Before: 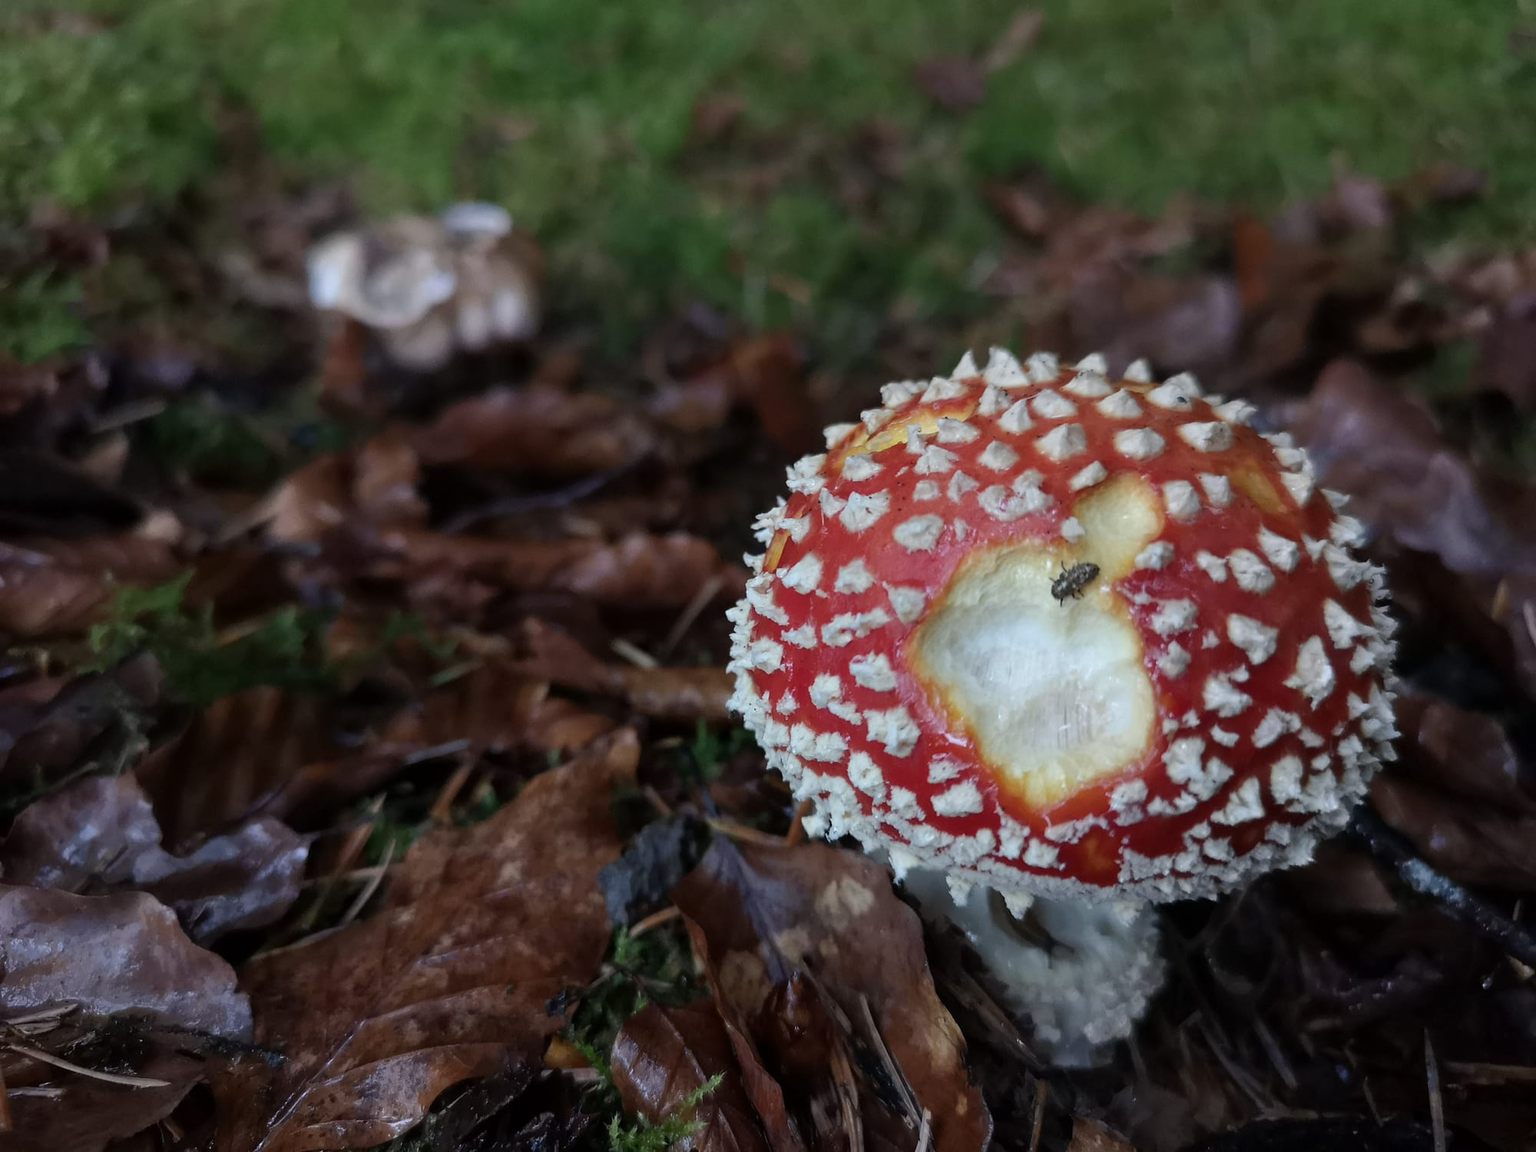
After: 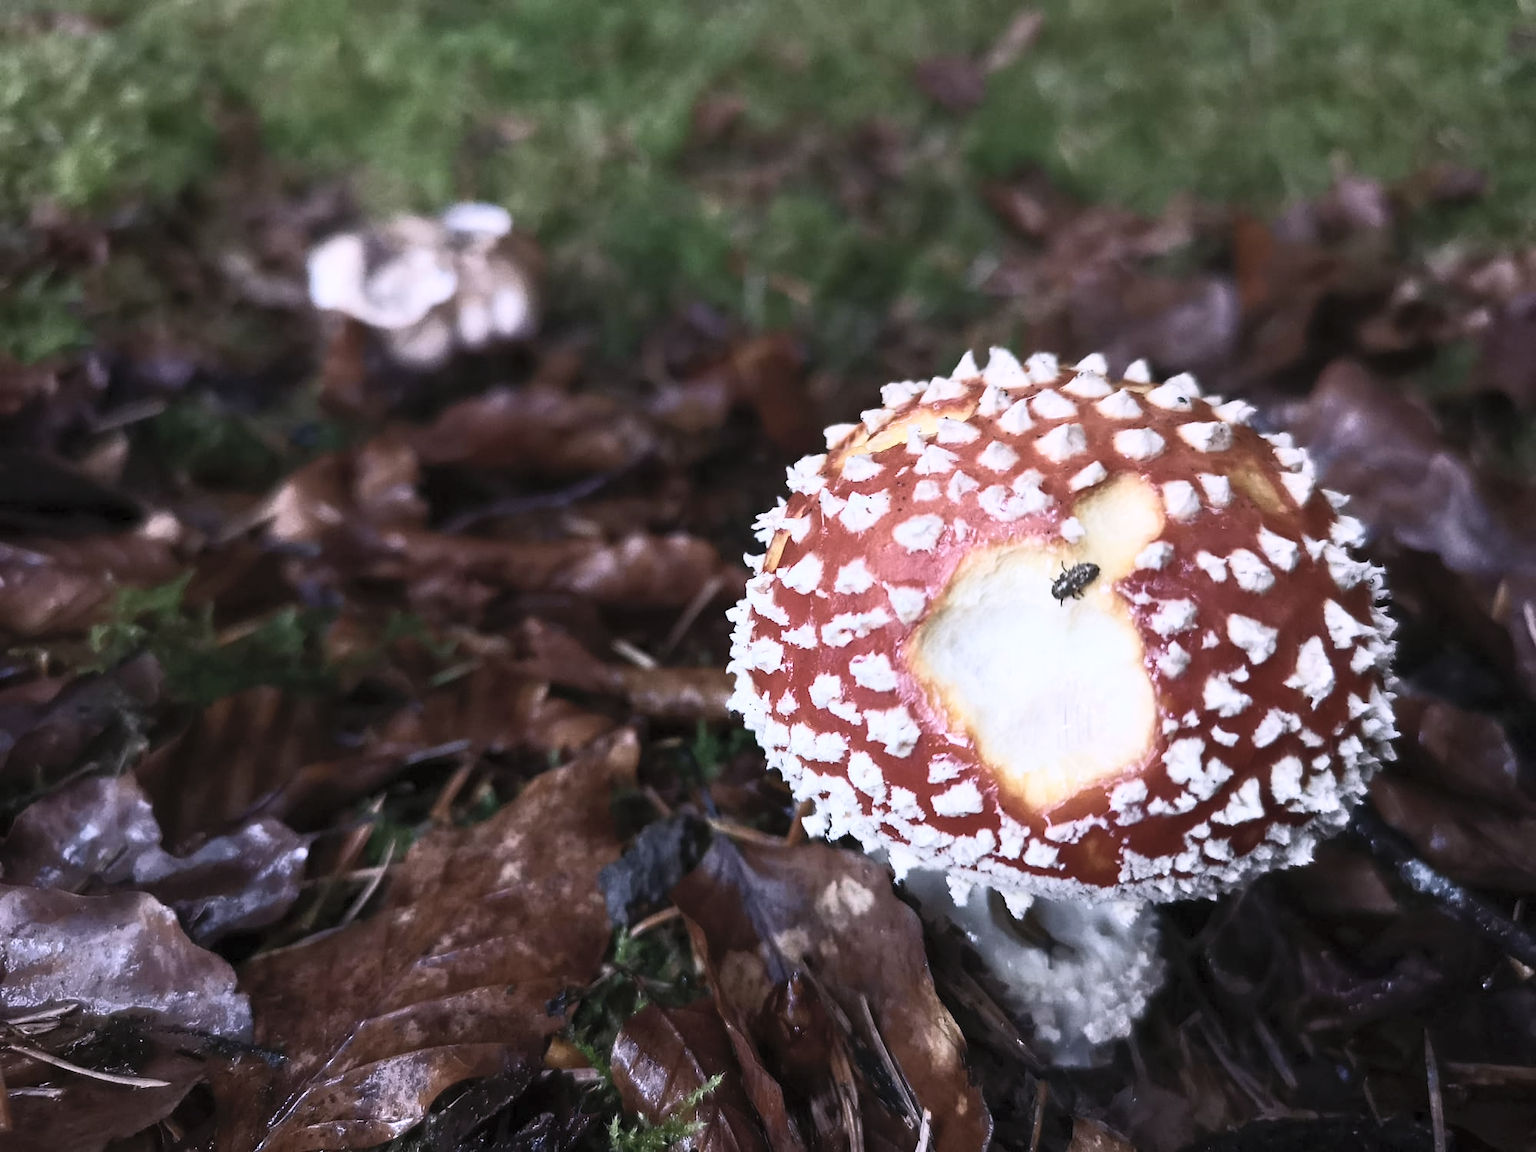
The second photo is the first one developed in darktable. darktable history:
white balance: red 1.066, blue 1.119
contrast brightness saturation: contrast 0.57, brightness 0.57, saturation -0.34
velvia: on, module defaults
